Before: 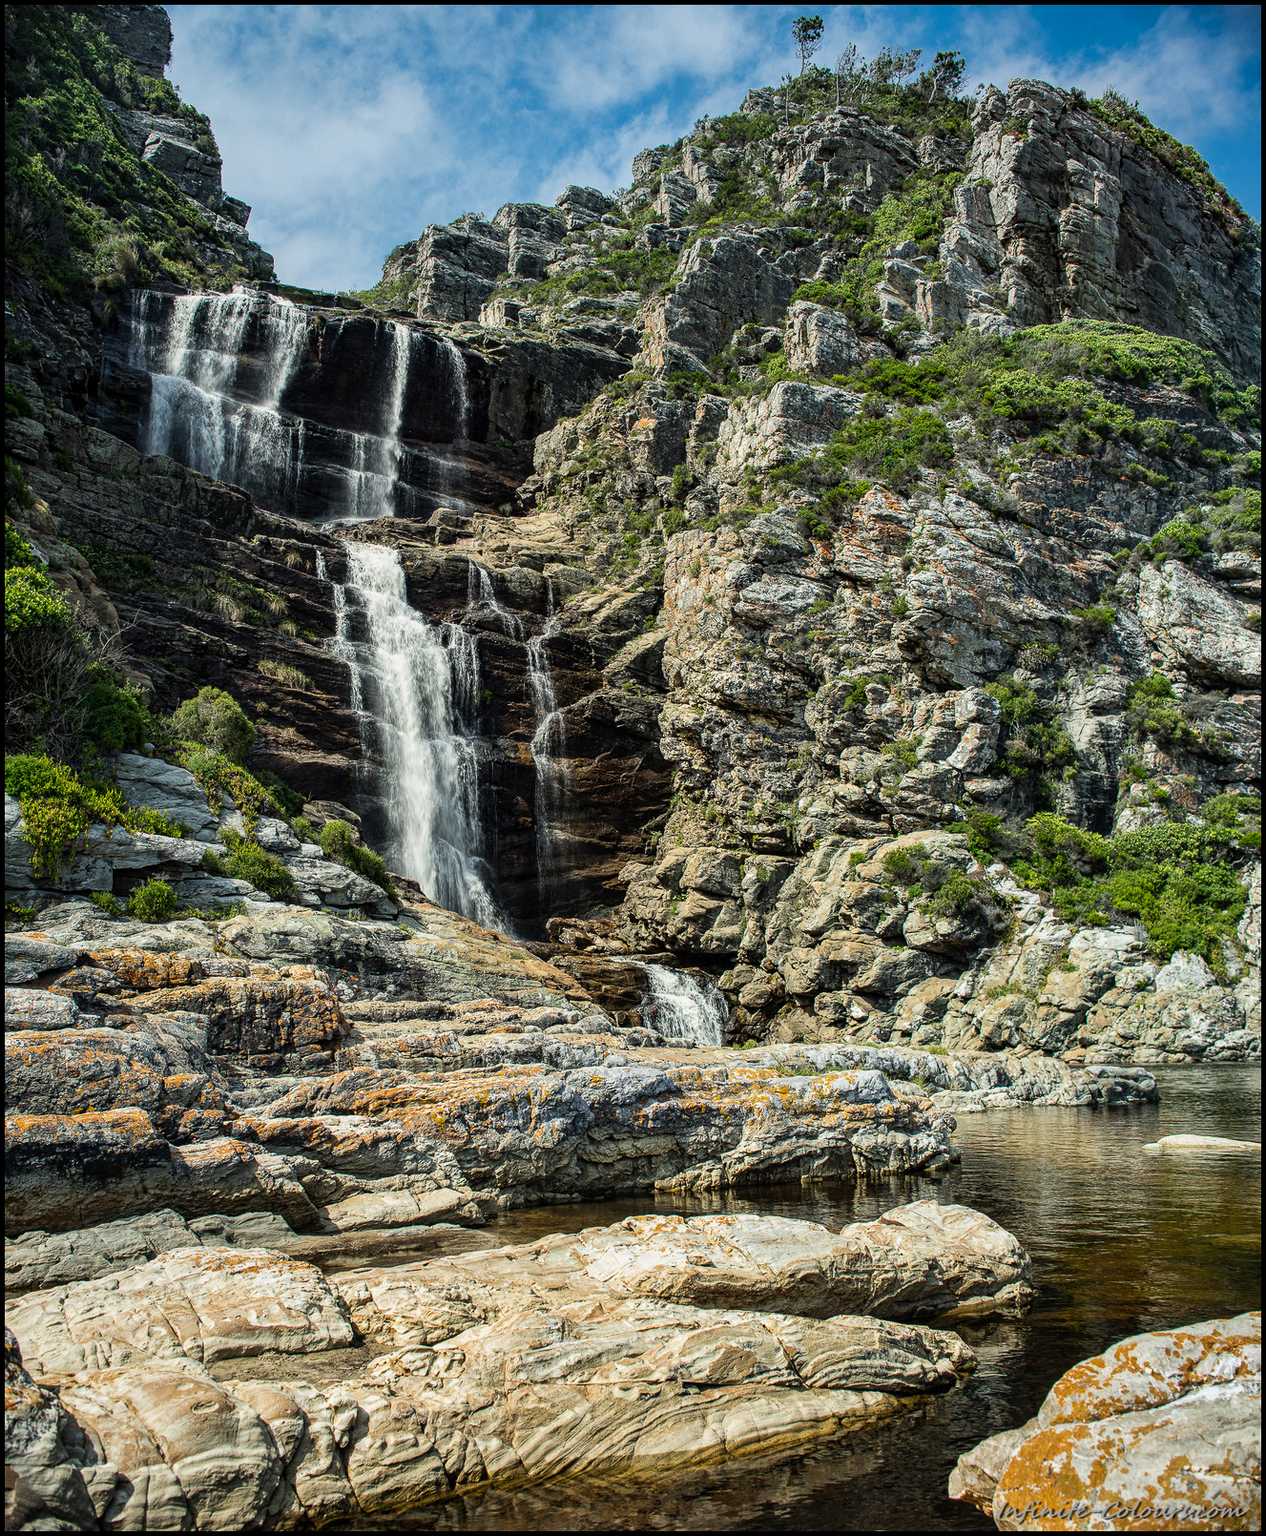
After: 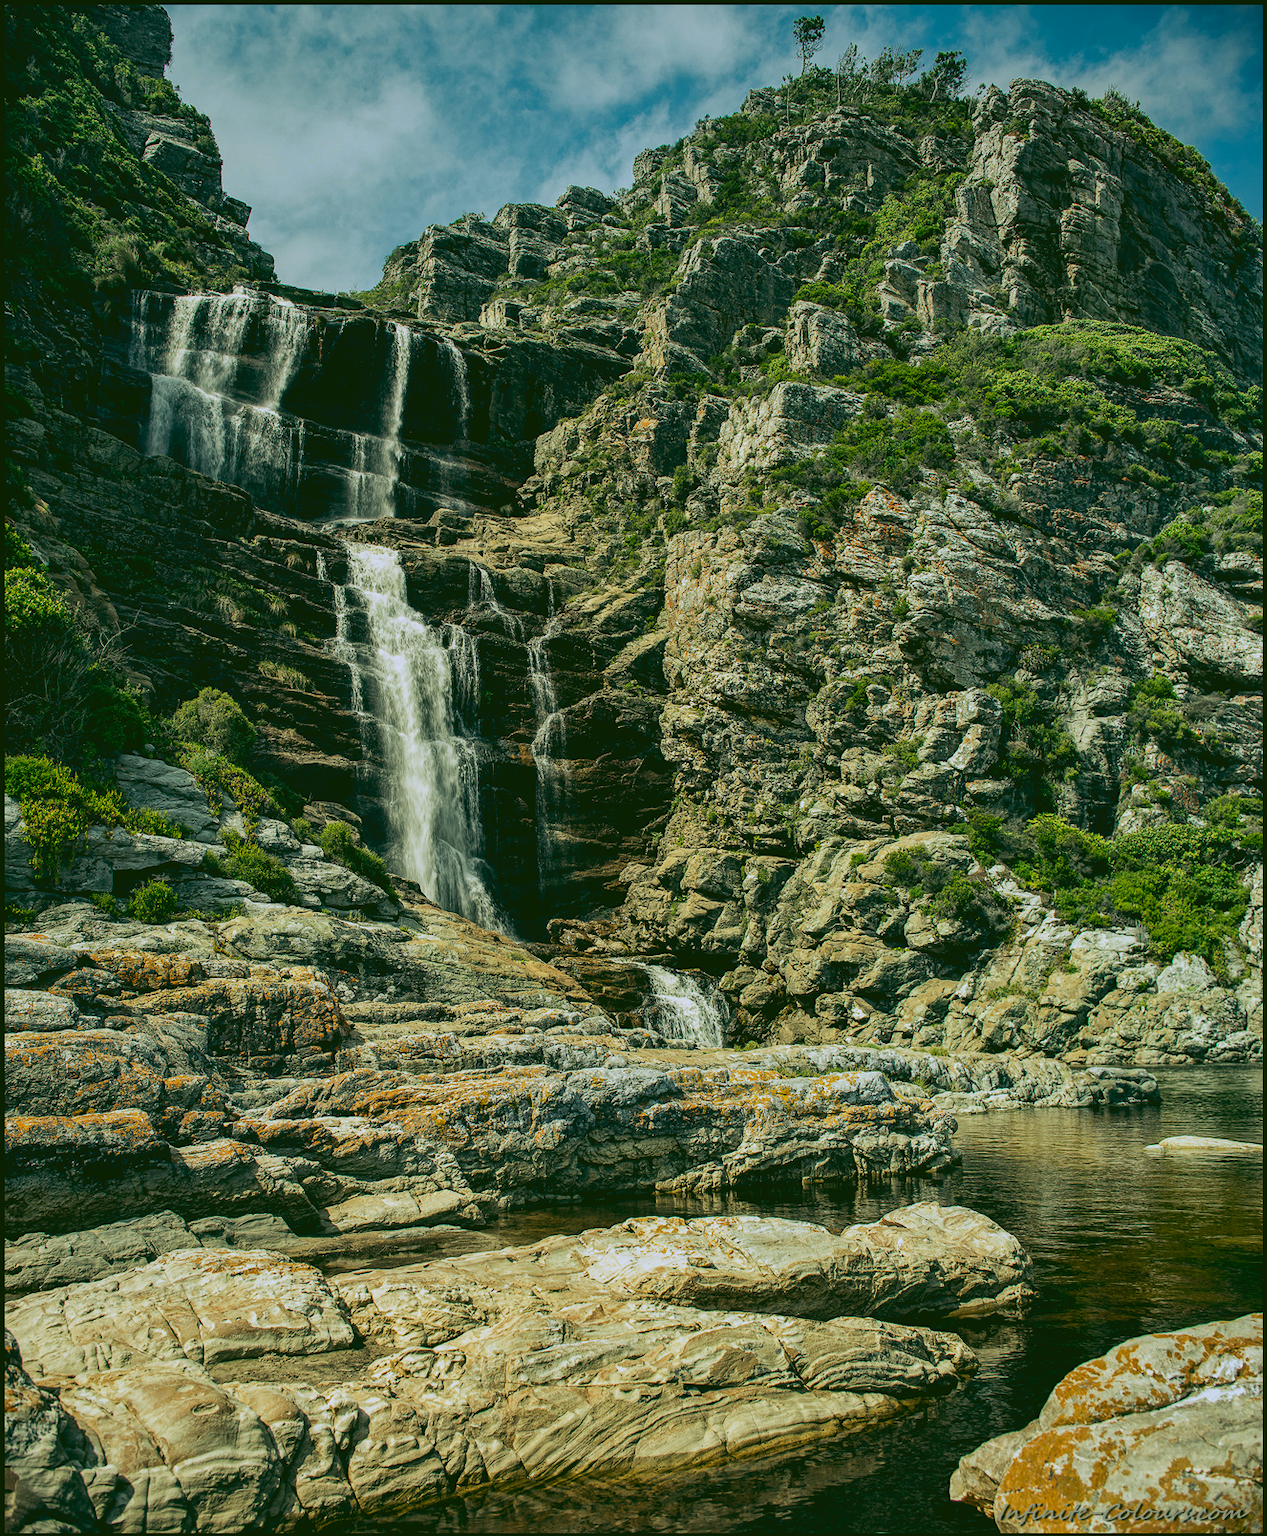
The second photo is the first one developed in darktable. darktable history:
crop: bottom 0.071%
rgb curve: curves: ch0 [(0.123, 0.061) (0.995, 0.887)]; ch1 [(0.06, 0.116) (1, 0.906)]; ch2 [(0, 0) (0.824, 0.69) (1, 1)], mode RGB, independent channels, compensate middle gray true
